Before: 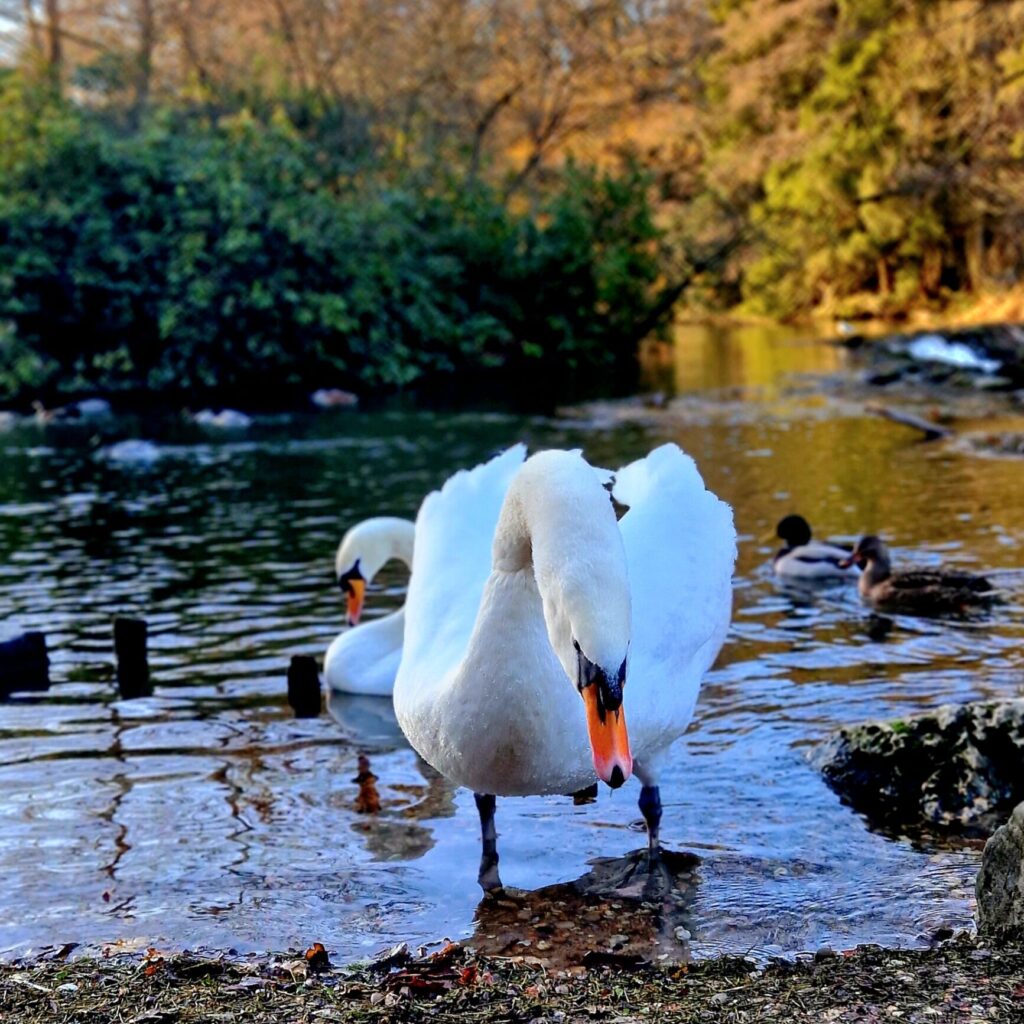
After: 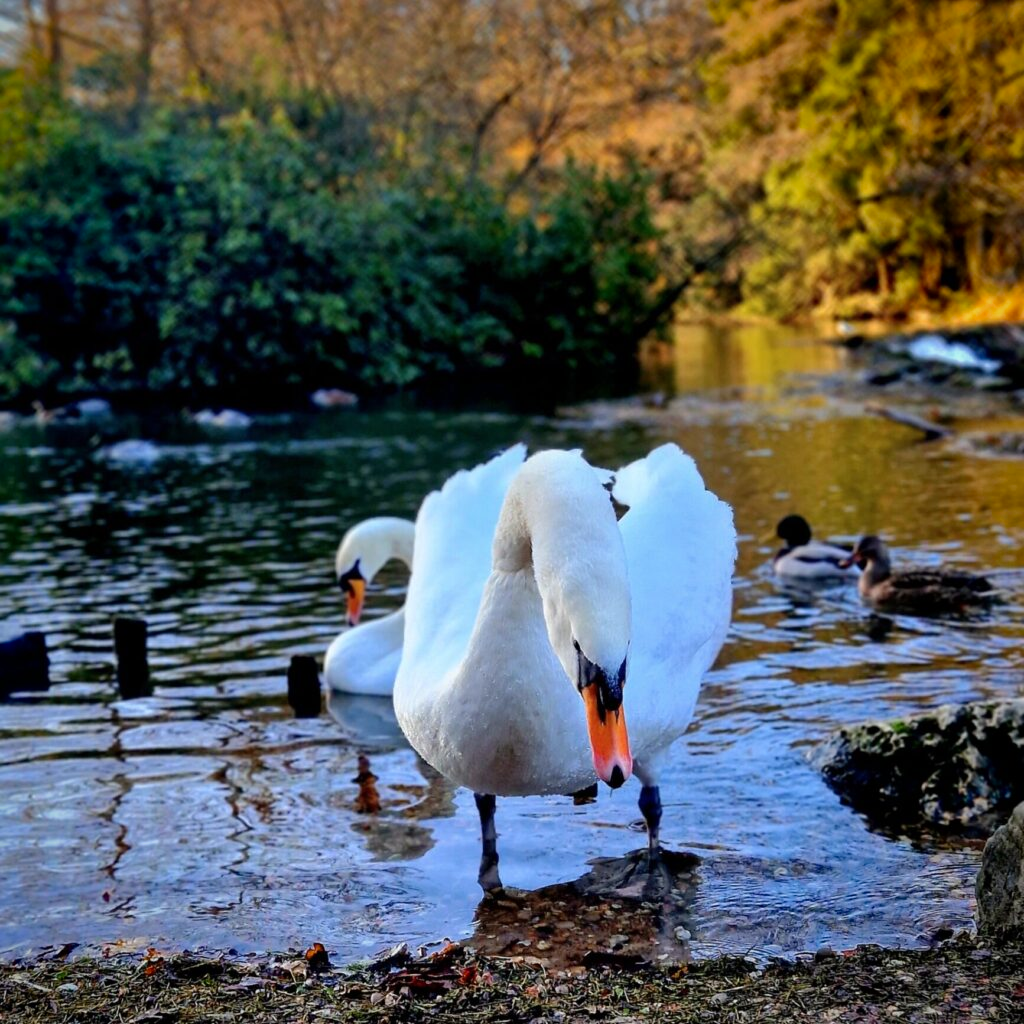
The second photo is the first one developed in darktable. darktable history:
vignetting: saturation 0.385
tone equalizer: edges refinement/feathering 500, mask exposure compensation -1.57 EV, preserve details no
